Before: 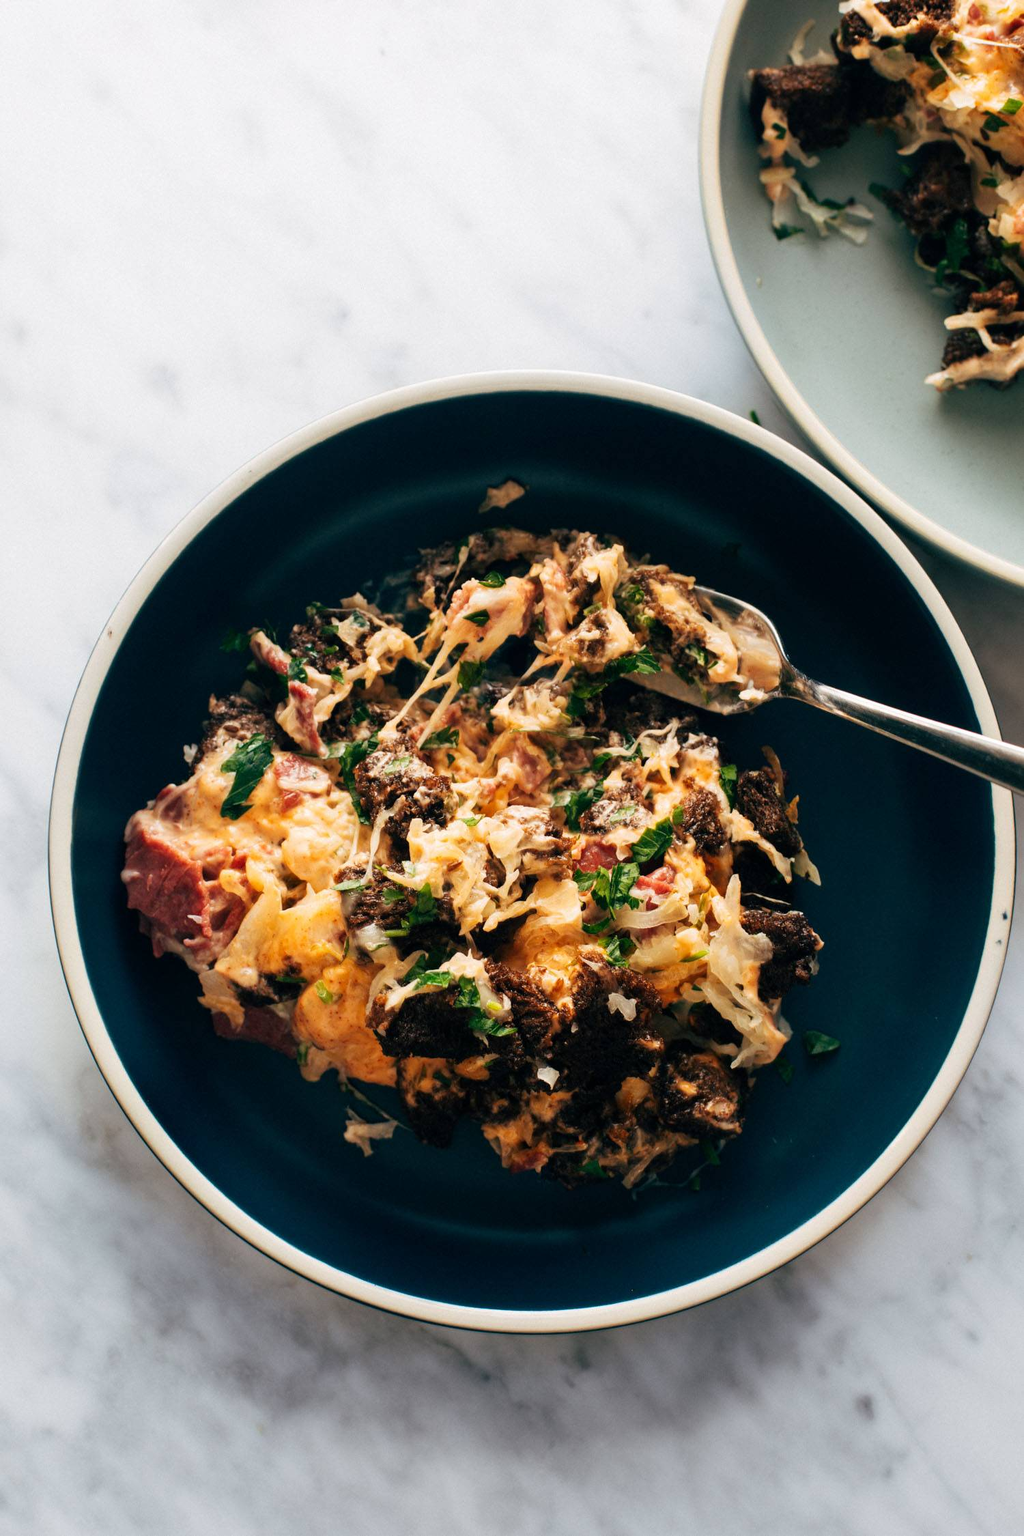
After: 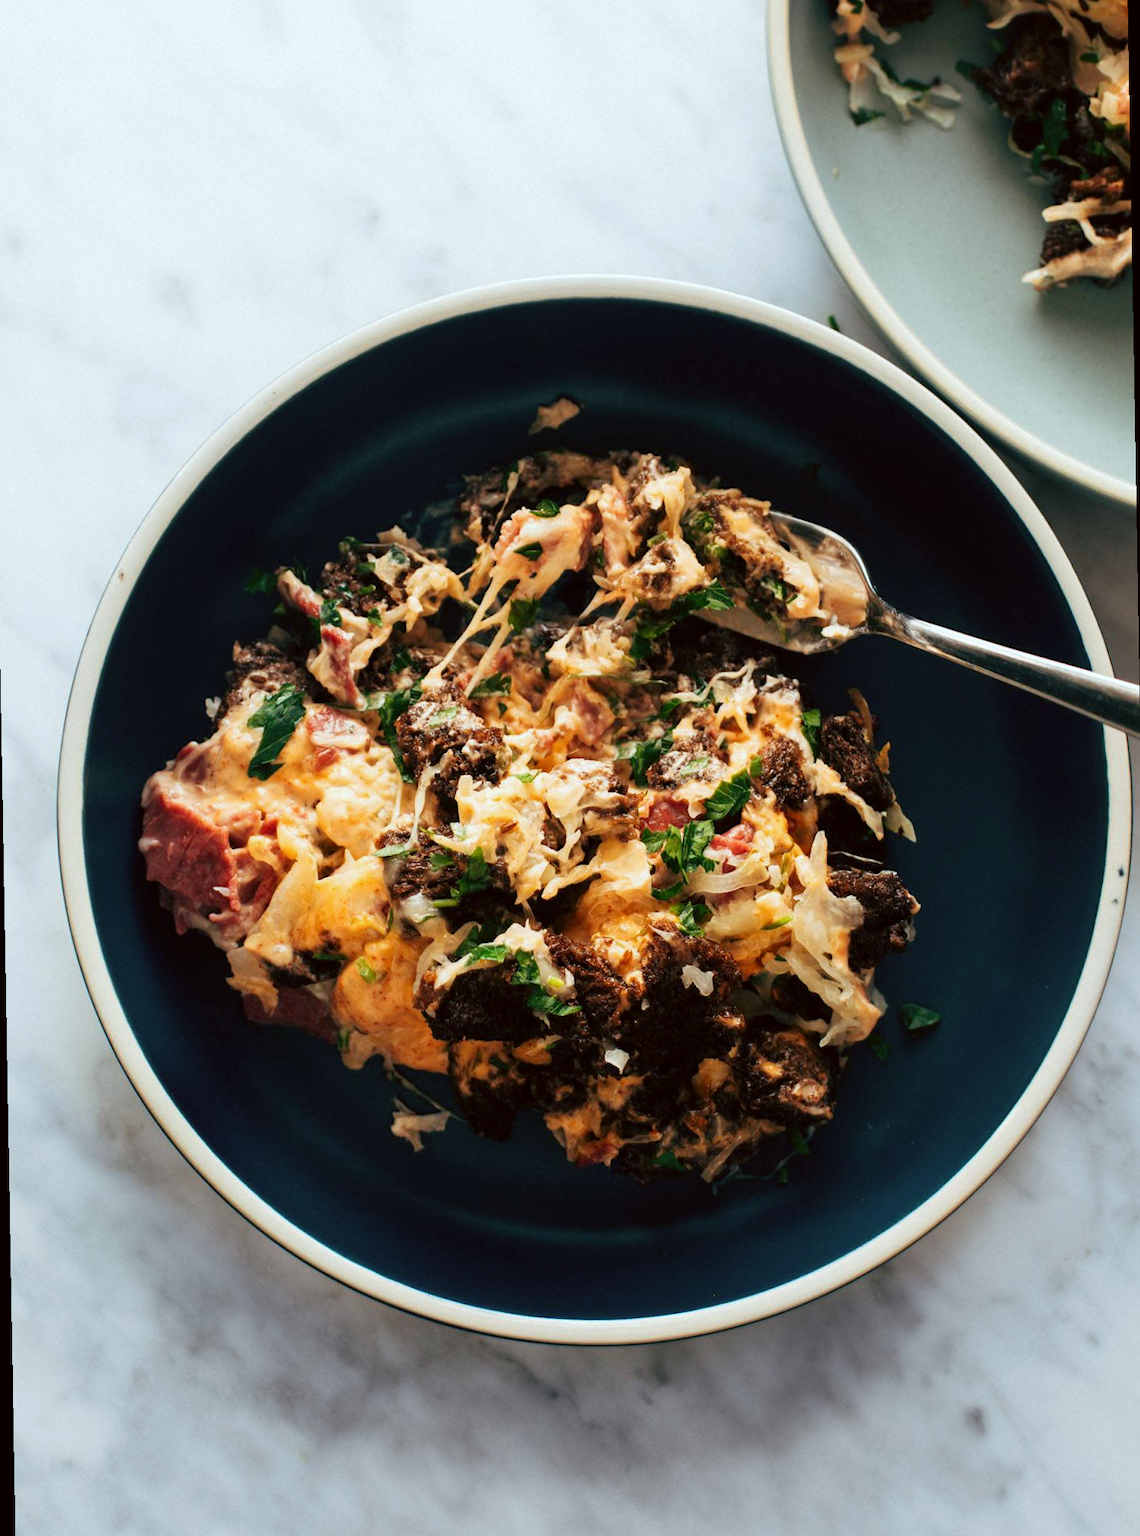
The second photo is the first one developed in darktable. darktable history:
crop and rotate: top 6.25%
rotate and perspective: rotation -1°, crop left 0.011, crop right 0.989, crop top 0.025, crop bottom 0.975
color correction: highlights a* -4.98, highlights b* -3.76, shadows a* 3.83, shadows b* 4.08
